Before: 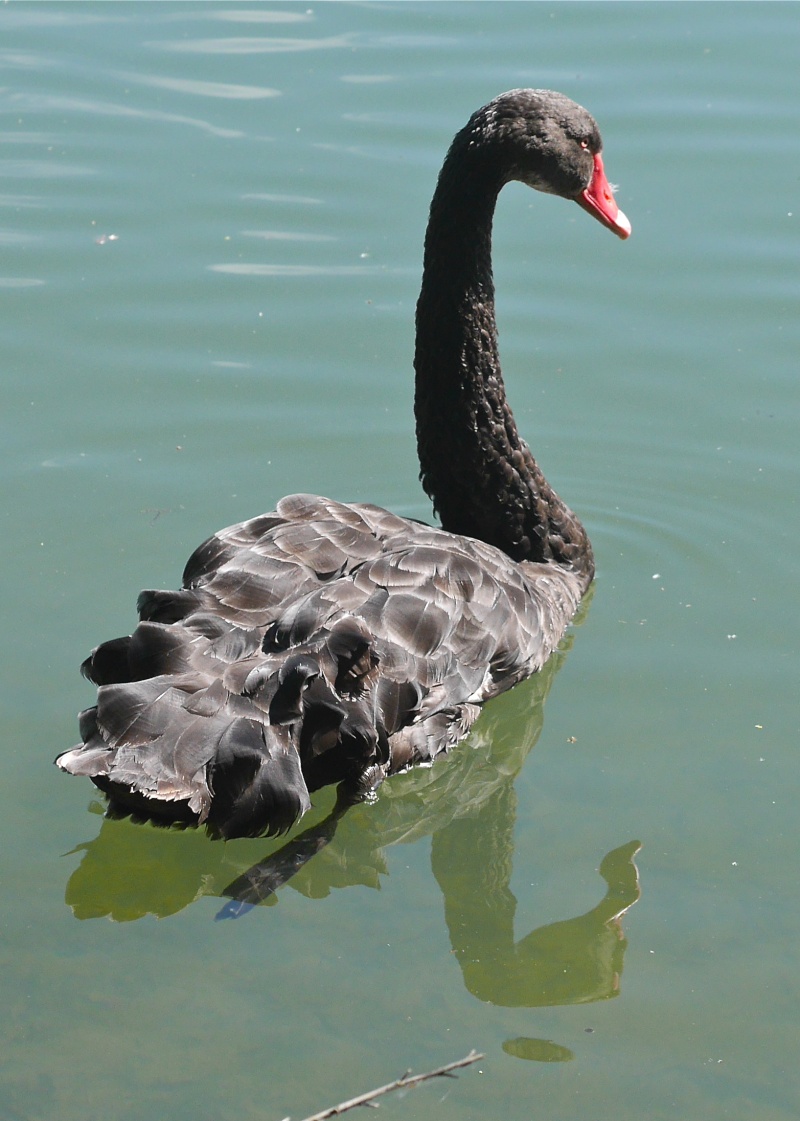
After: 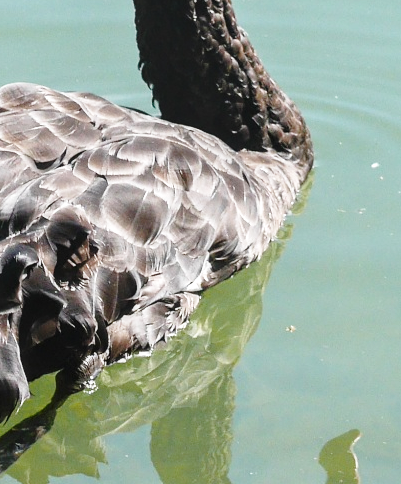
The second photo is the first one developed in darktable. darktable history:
crop: left 35.135%, top 36.691%, right 14.672%, bottom 20.095%
base curve: curves: ch0 [(0, 0) (0.028, 0.03) (0.121, 0.232) (0.46, 0.748) (0.859, 0.968) (1, 1)], preserve colors none
local contrast: on, module defaults
